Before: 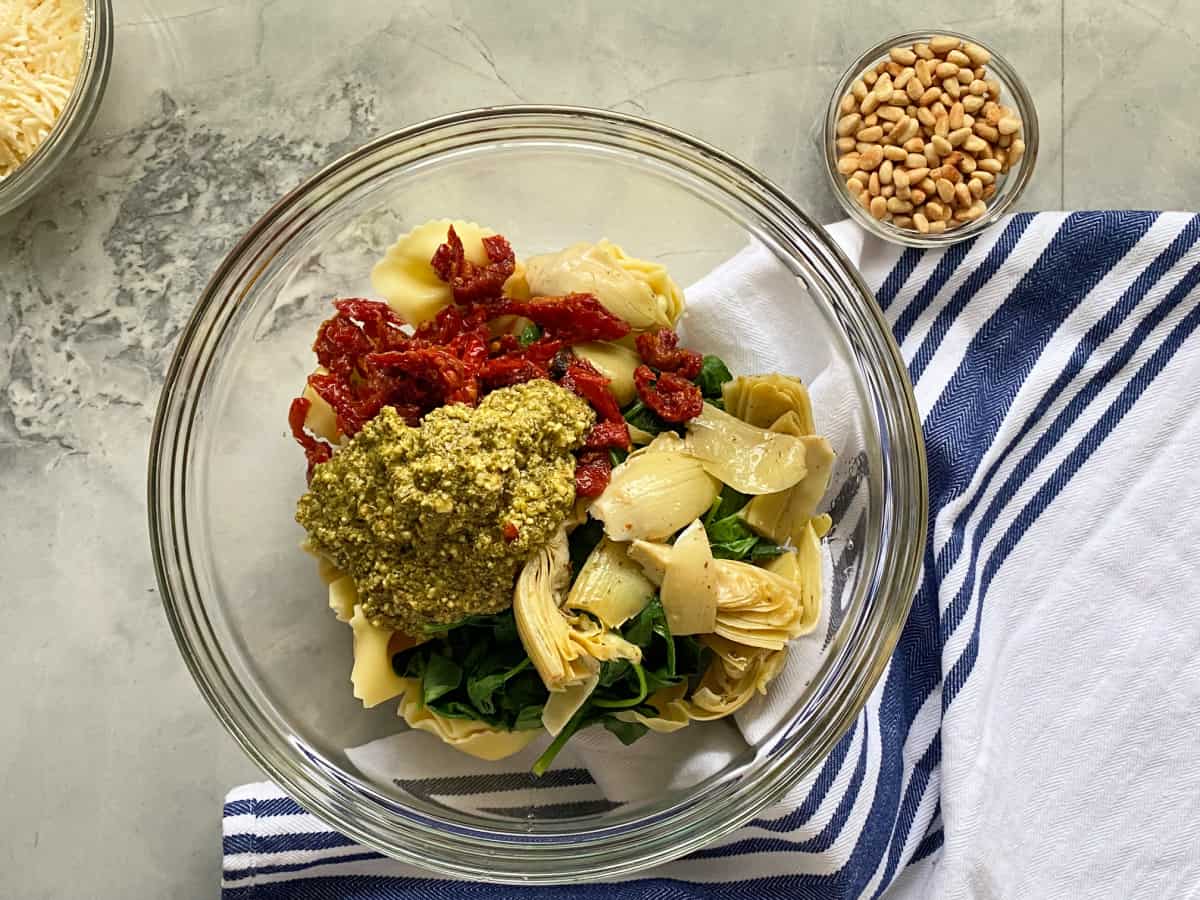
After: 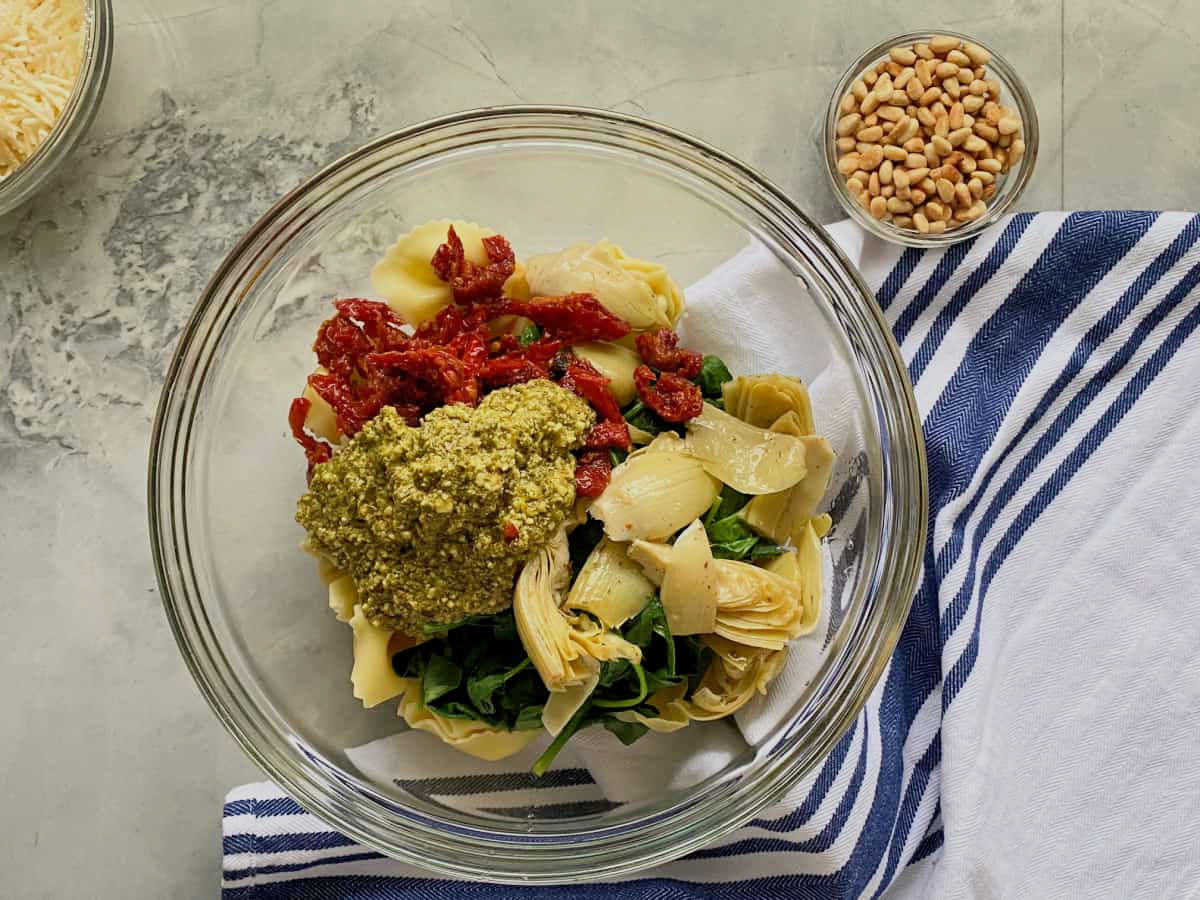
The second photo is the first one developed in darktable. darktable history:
filmic rgb: black relative exposure -16 EV, white relative exposure 4.02 EV, target black luminance 0%, hardness 7.61, latitude 72.33%, contrast 0.908, highlights saturation mix 11.12%, shadows ↔ highlights balance -0.376%, add noise in highlights 0, color science v3 (2019), use custom middle-gray values true, contrast in highlights soft
